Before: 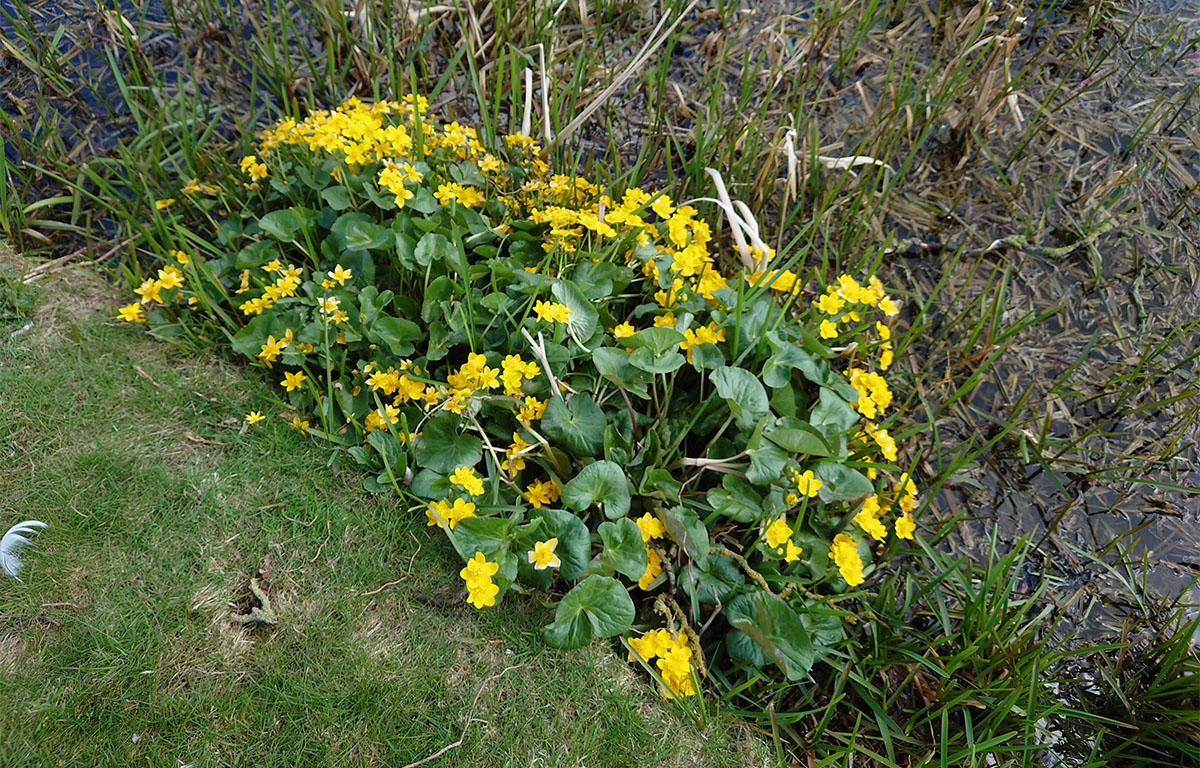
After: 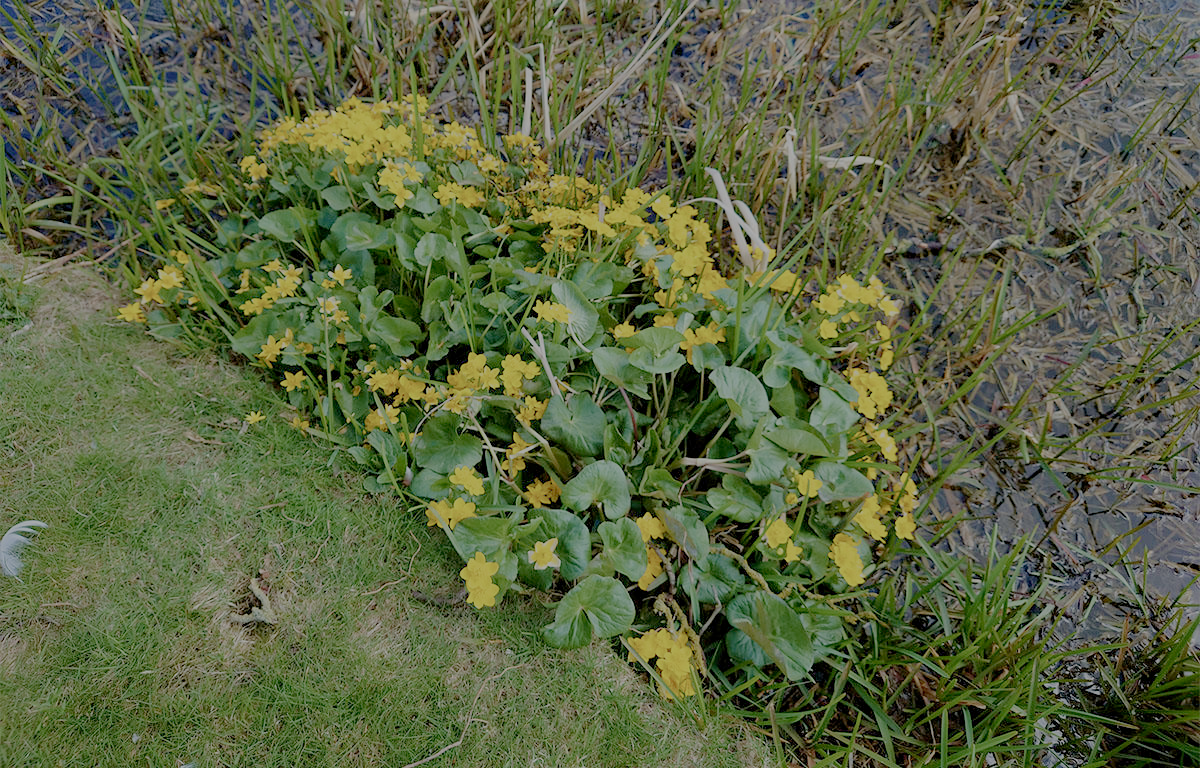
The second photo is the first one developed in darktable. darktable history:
velvia: on, module defaults
filmic rgb: white relative exposure 8 EV, threshold 3 EV, structure ↔ texture 100%, target black luminance 0%, hardness 2.44, latitude 76.53%, contrast 0.562, shadows ↔ highlights balance 0%, preserve chrominance no, color science v4 (2020), iterations of high-quality reconstruction 10, type of noise poissonian, enable highlight reconstruction true
